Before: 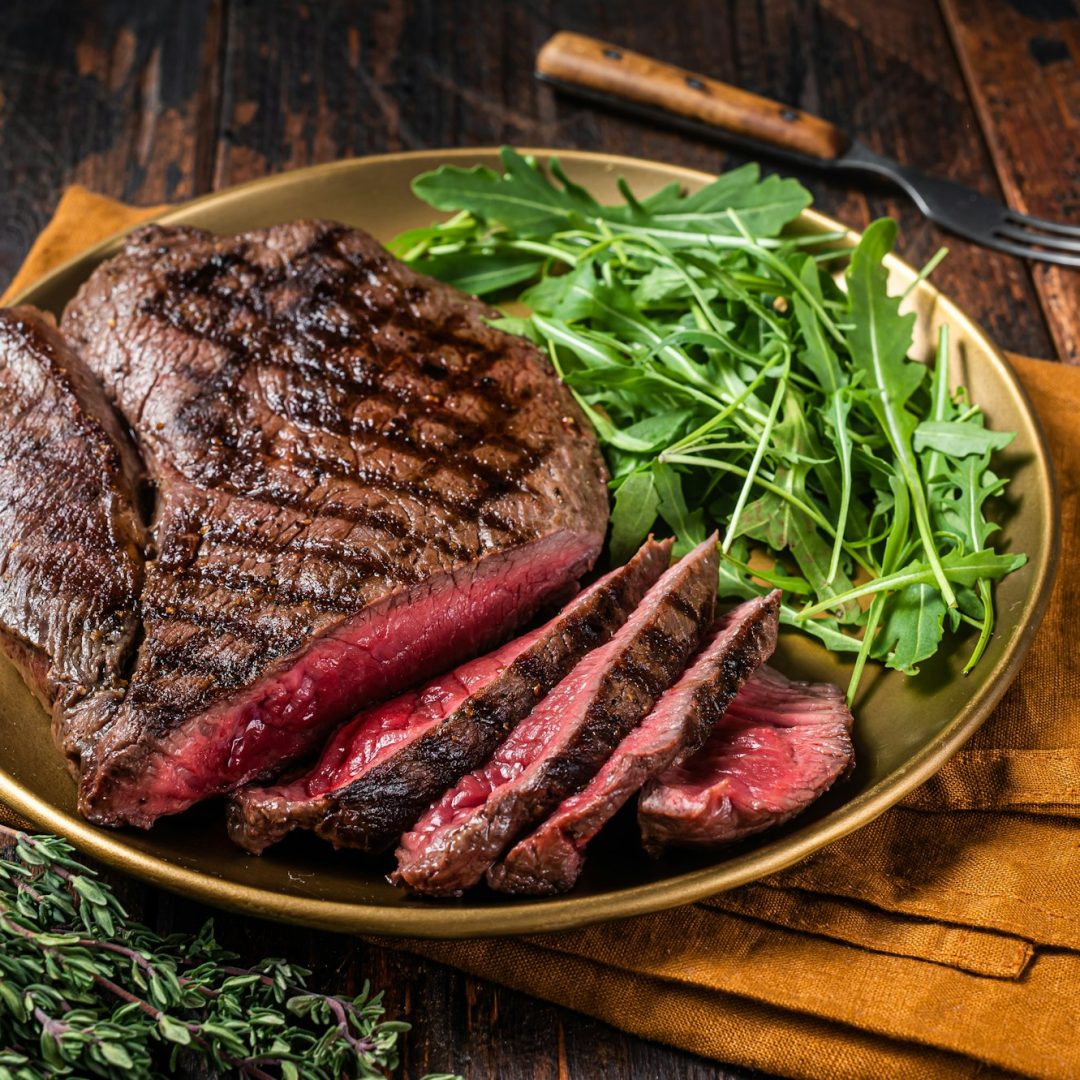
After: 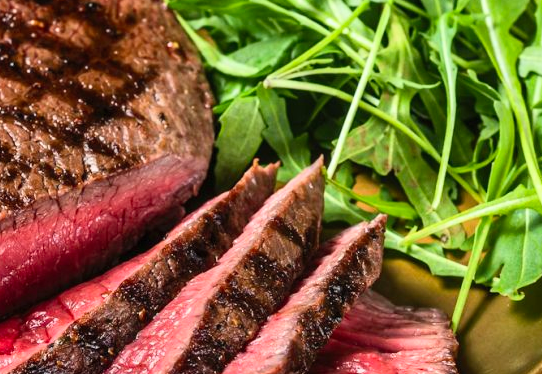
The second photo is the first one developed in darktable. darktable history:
contrast brightness saturation: contrast 0.2, brightness 0.16, saturation 0.22
tone equalizer: on, module defaults
crop: left 36.607%, top 34.735%, right 13.146%, bottom 30.611%
